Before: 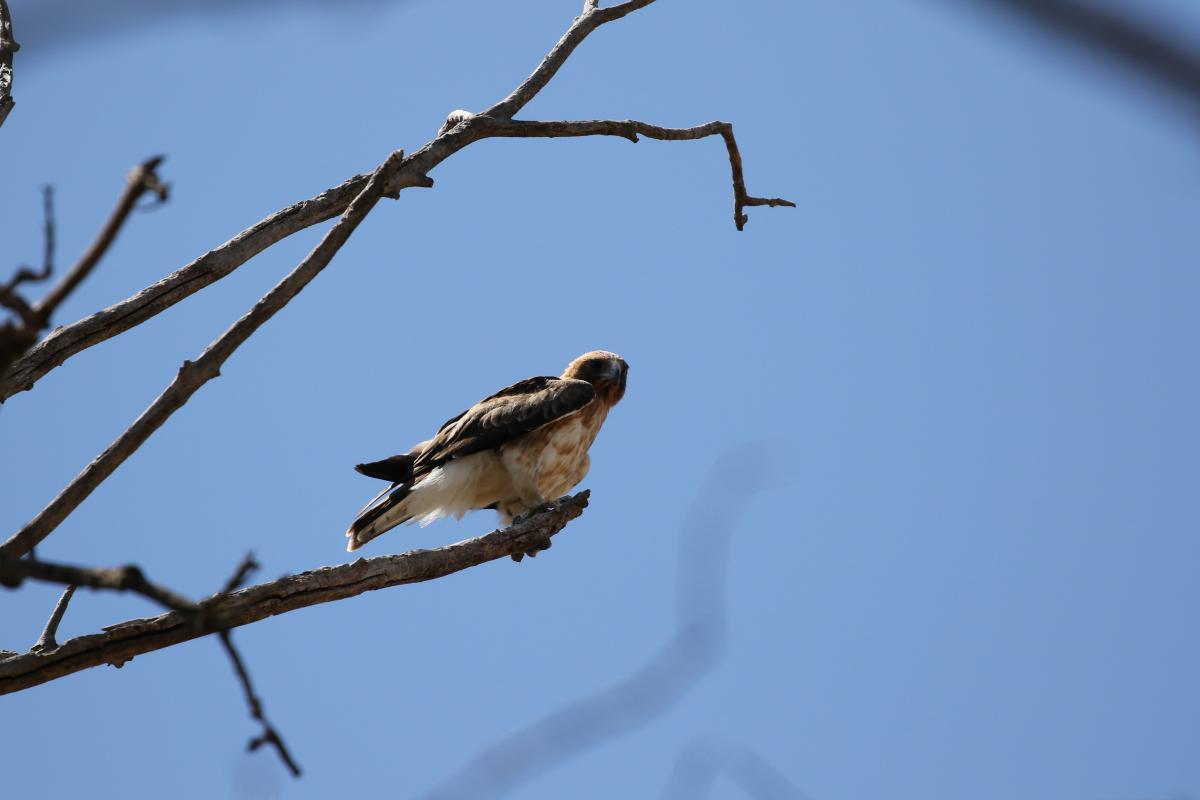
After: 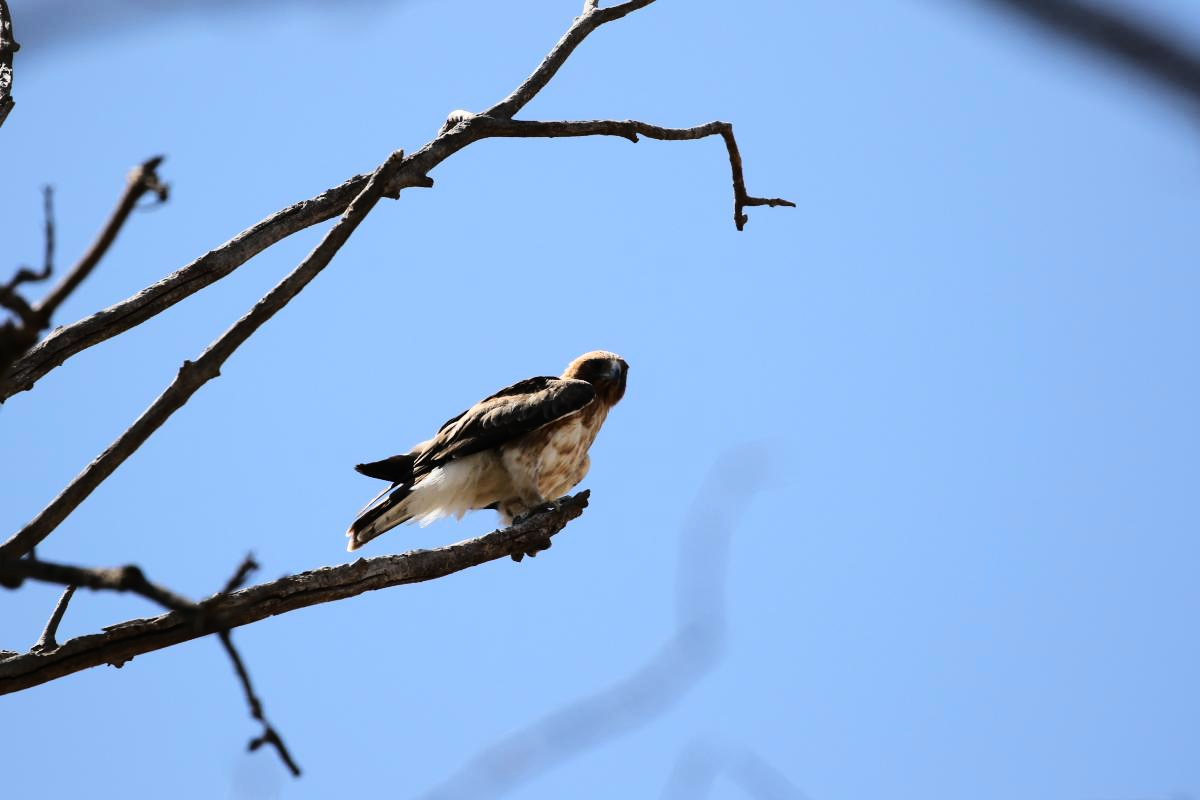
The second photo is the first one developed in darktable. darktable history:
base curve: curves: ch0 [(0, 0) (0.036, 0.025) (0.121, 0.166) (0.206, 0.329) (0.605, 0.79) (1, 1)]
